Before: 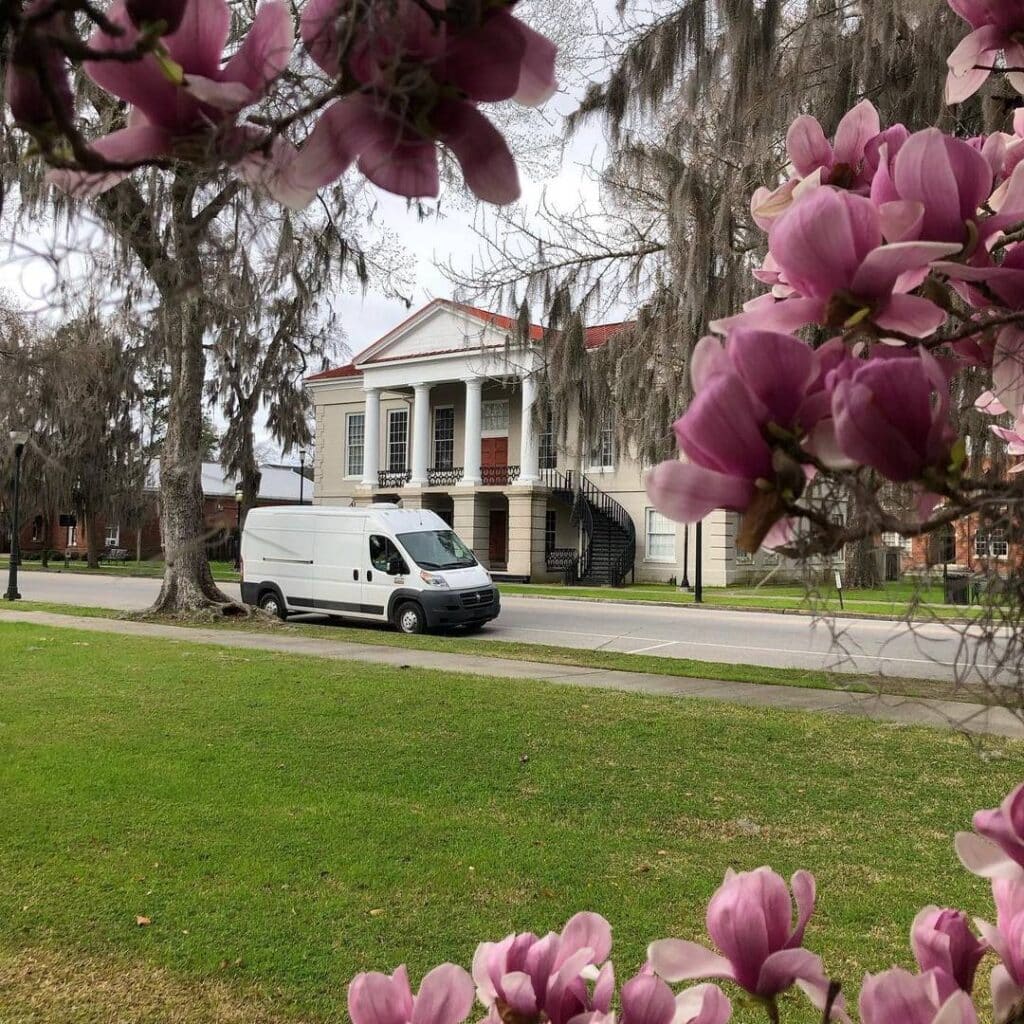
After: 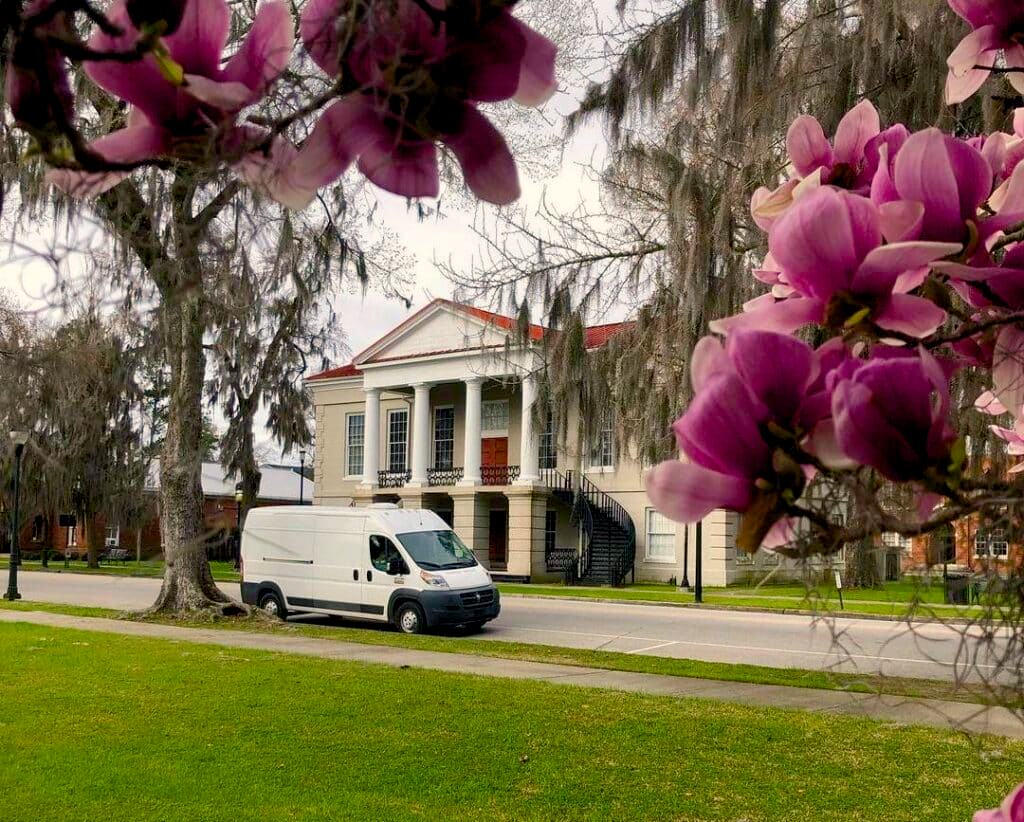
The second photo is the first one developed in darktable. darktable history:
crop: bottom 19.644%
color balance rgb: shadows lift › chroma 3%, shadows lift › hue 240.84°, highlights gain › chroma 3%, highlights gain › hue 73.2°, global offset › luminance -0.5%, perceptual saturation grading › global saturation 20%, perceptual saturation grading › highlights -25%, perceptual saturation grading › shadows 50%, global vibrance 25.26%
